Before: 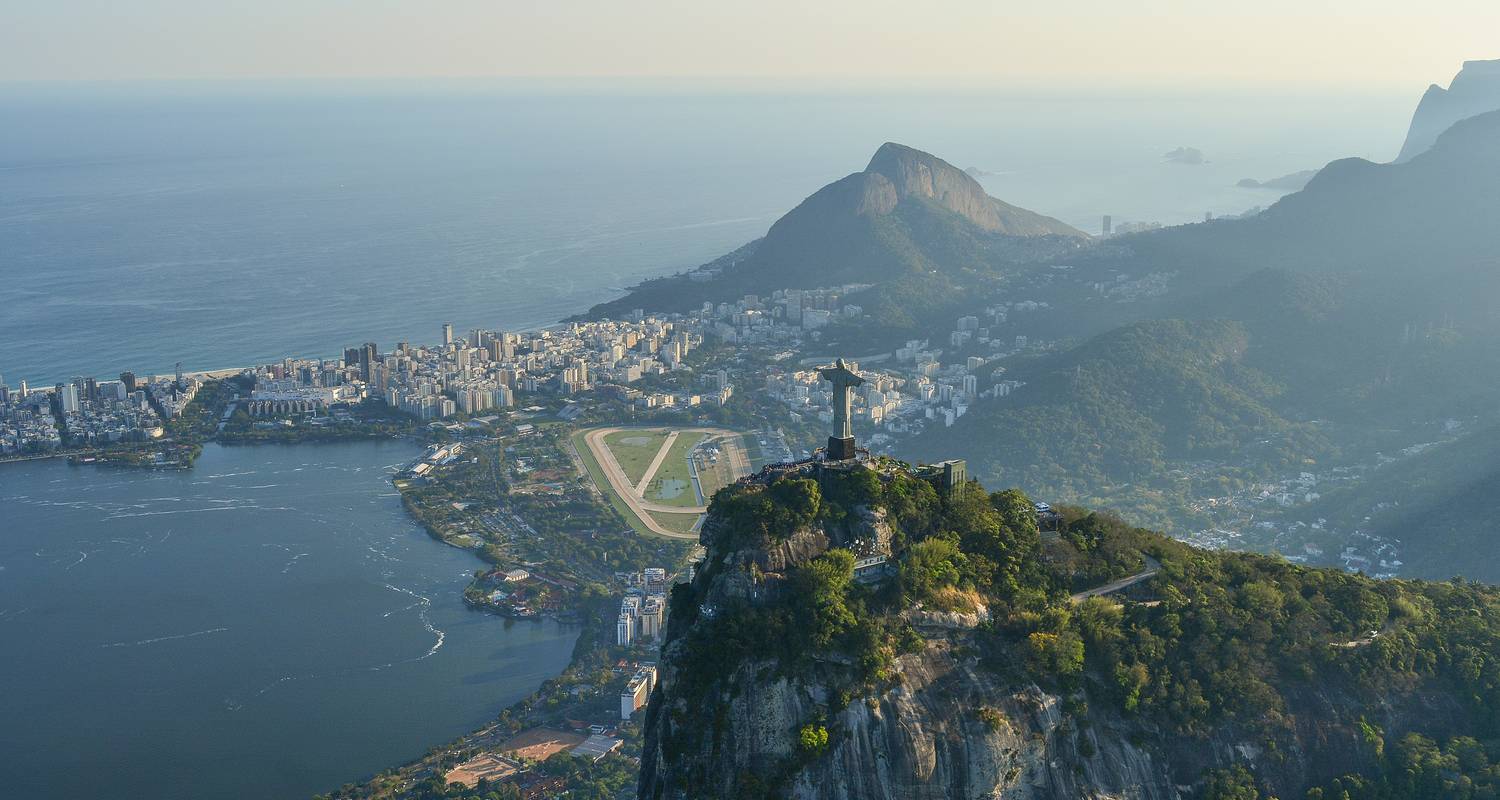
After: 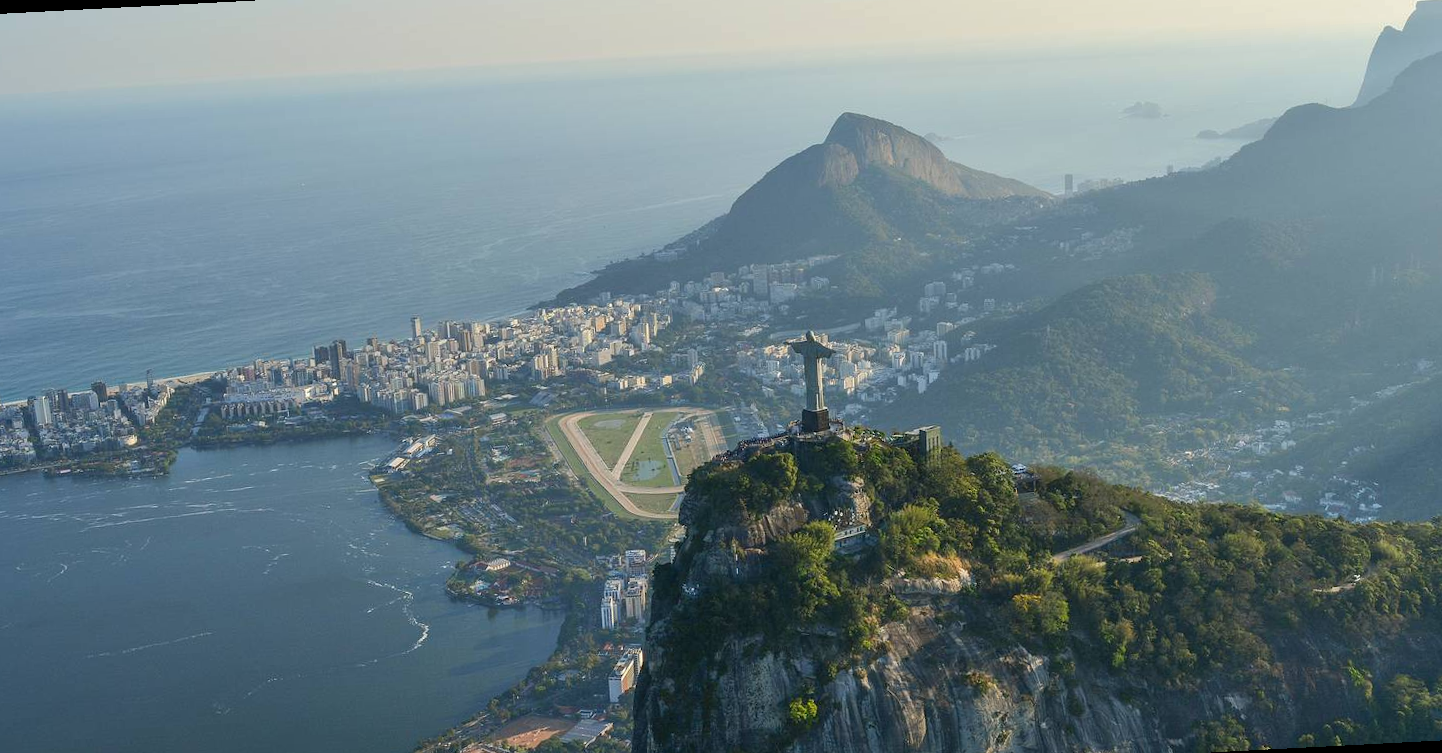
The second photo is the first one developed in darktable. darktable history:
rotate and perspective: rotation -3°, crop left 0.031, crop right 0.968, crop top 0.07, crop bottom 0.93
shadows and highlights: shadows 10, white point adjustment 1, highlights -40
